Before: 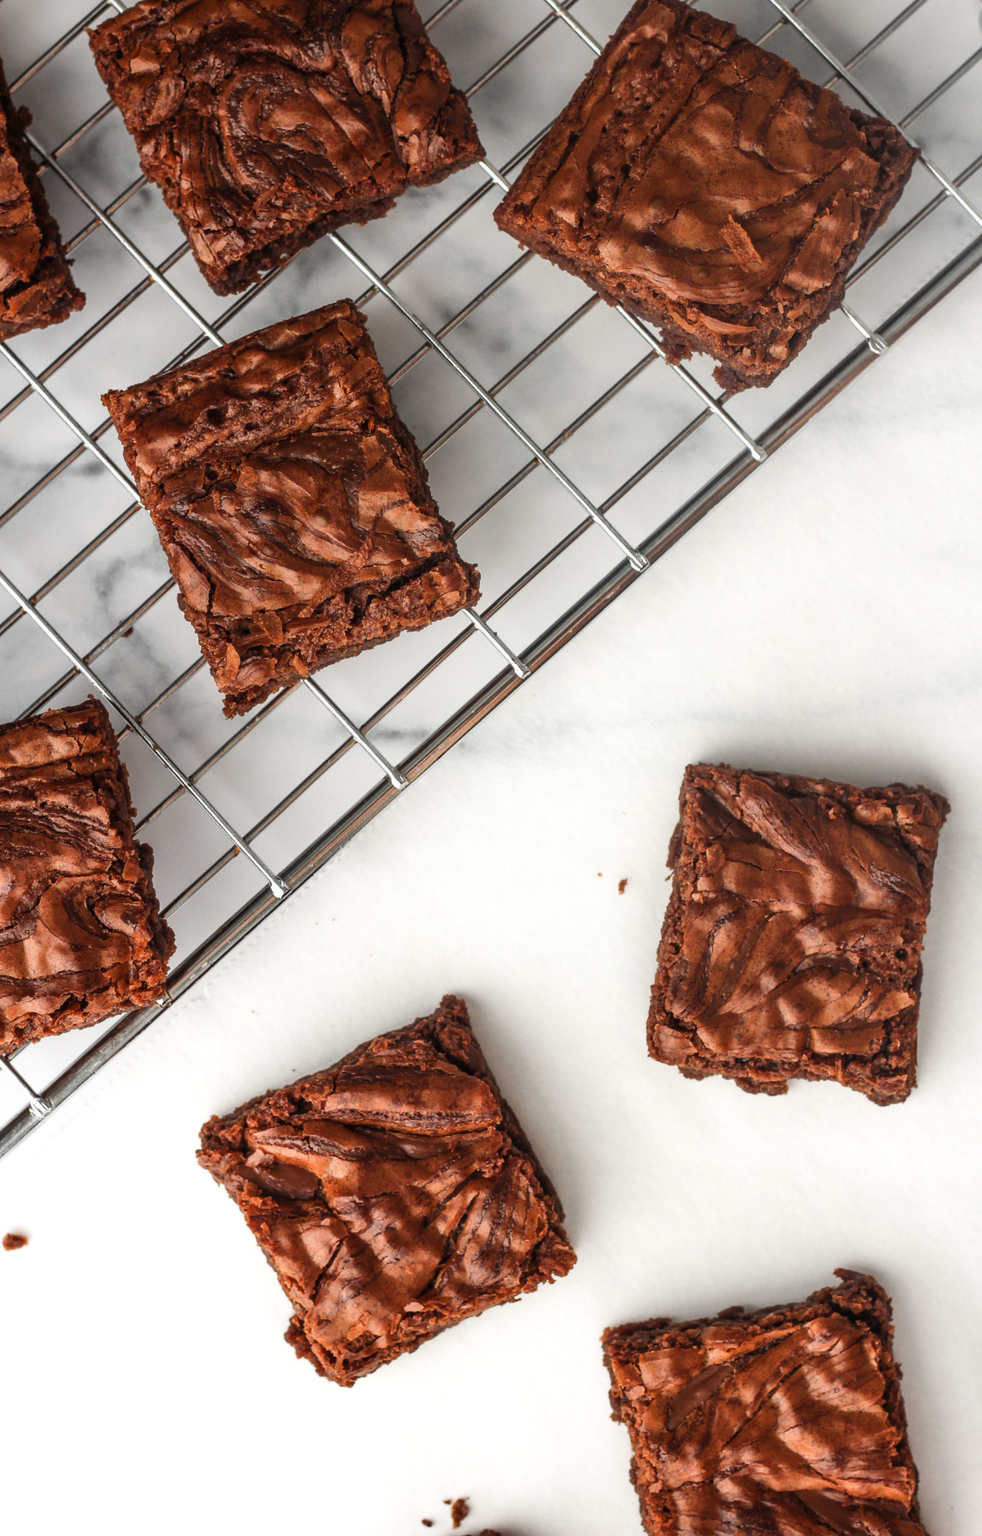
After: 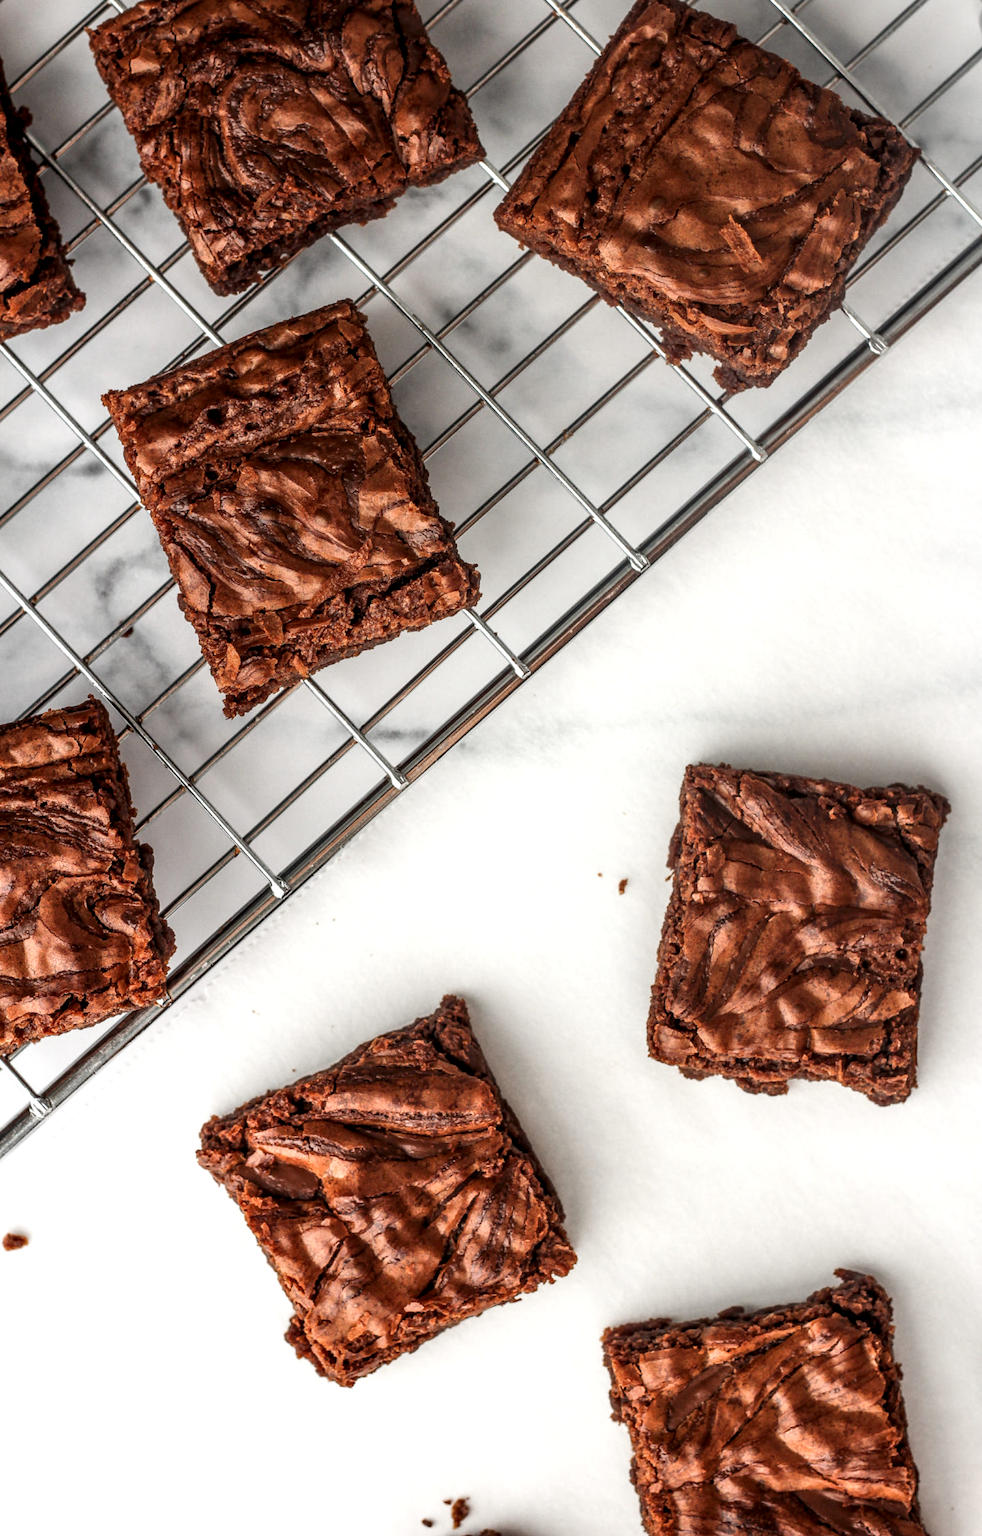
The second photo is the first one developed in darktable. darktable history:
local contrast: highlights 58%, detail 145%
